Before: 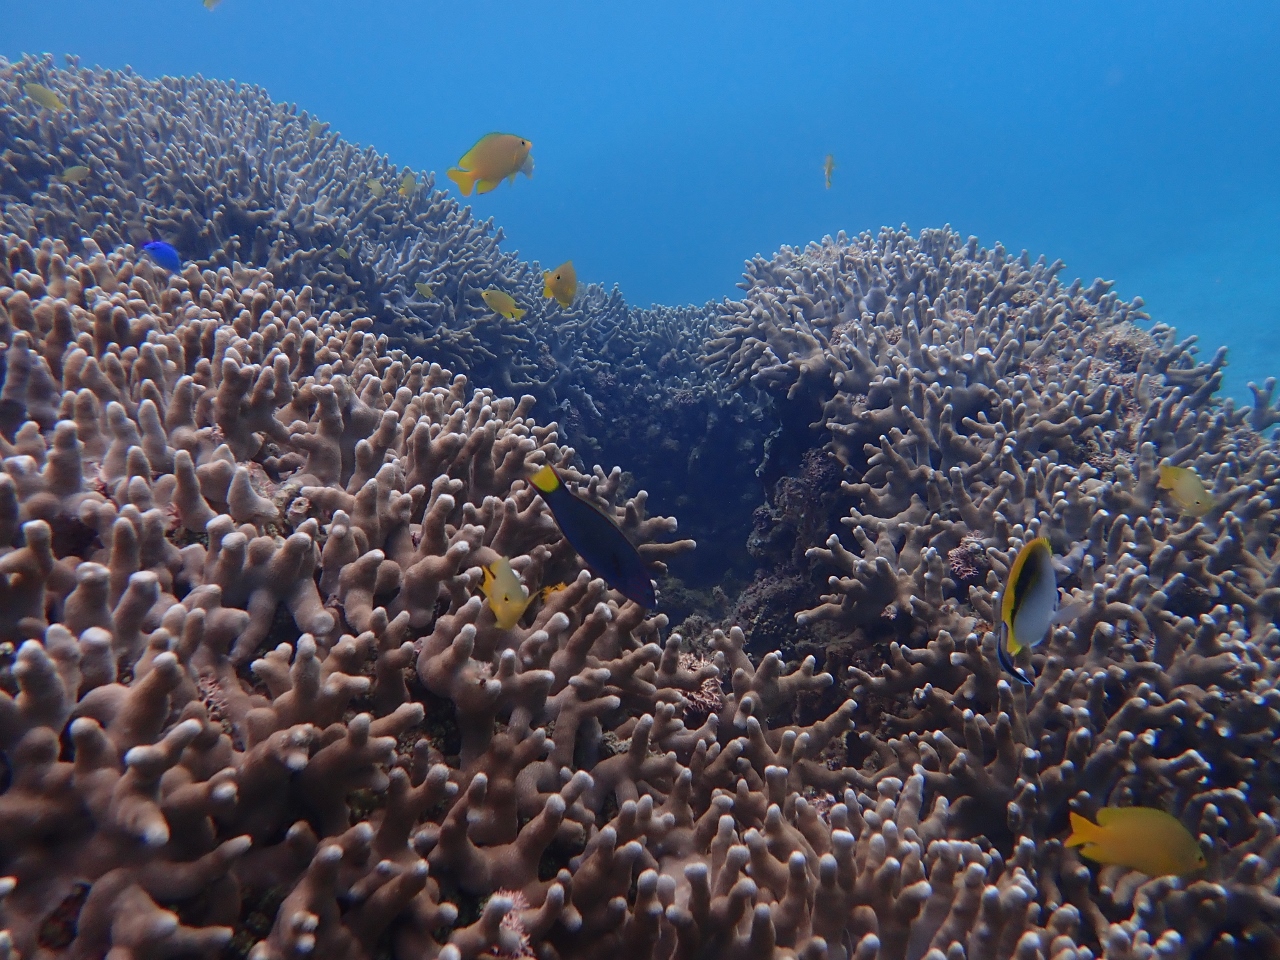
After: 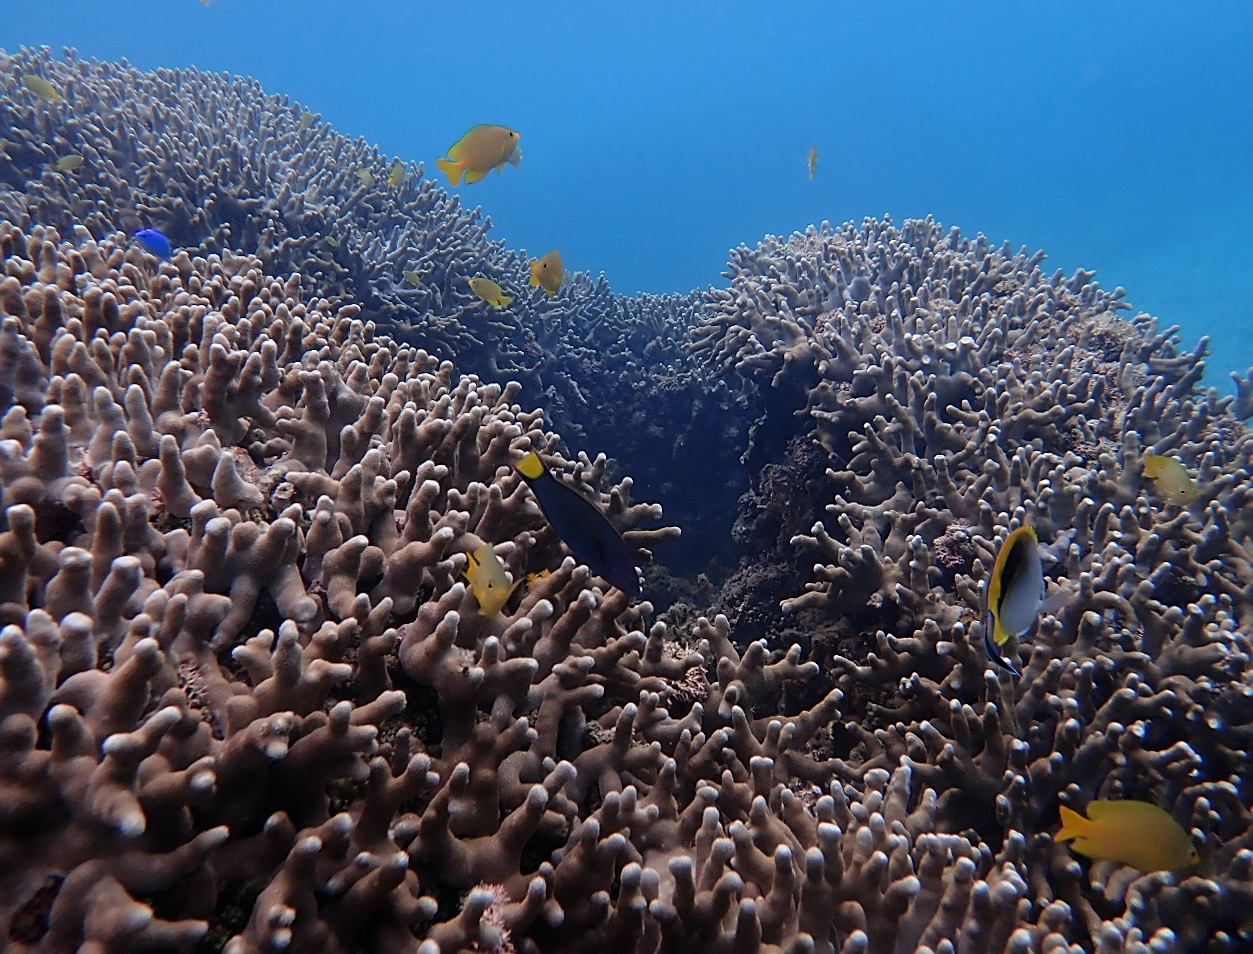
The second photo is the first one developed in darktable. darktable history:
rotate and perspective: rotation 0.226°, lens shift (vertical) -0.042, crop left 0.023, crop right 0.982, crop top 0.006, crop bottom 0.994
filmic rgb: black relative exposure -12.8 EV, white relative exposure 2.8 EV, threshold 3 EV, target black luminance 0%, hardness 8.54, latitude 70.41%, contrast 1.133, shadows ↔ highlights balance -0.395%, color science v4 (2020), enable highlight reconstruction true
sharpen: on, module defaults
